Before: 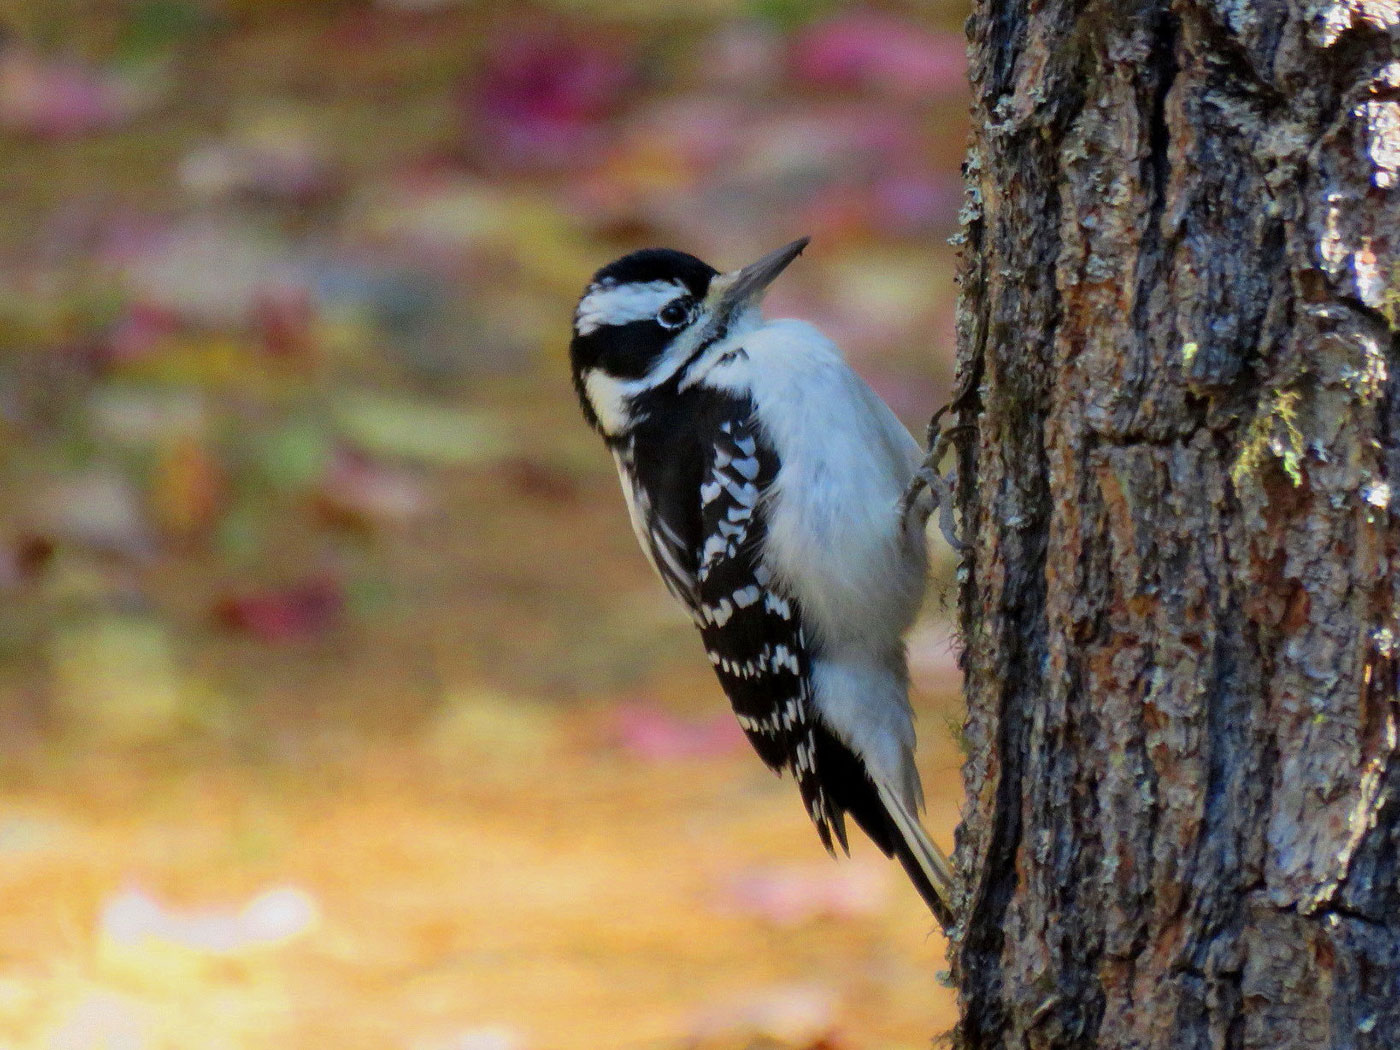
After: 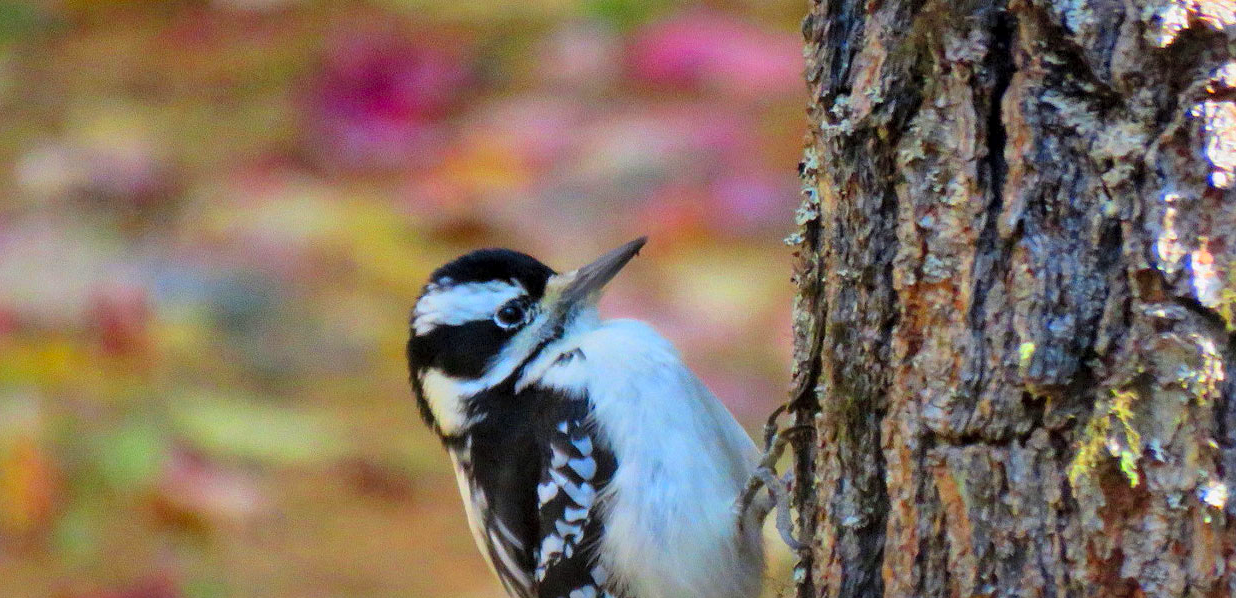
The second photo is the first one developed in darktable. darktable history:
local contrast: mode bilateral grid, contrast 21, coarseness 50, detail 132%, midtone range 0.2
contrast brightness saturation: contrast 0.069, brightness 0.171, saturation 0.402
crop and rotate: left 11.647%, bottom 42.985%
